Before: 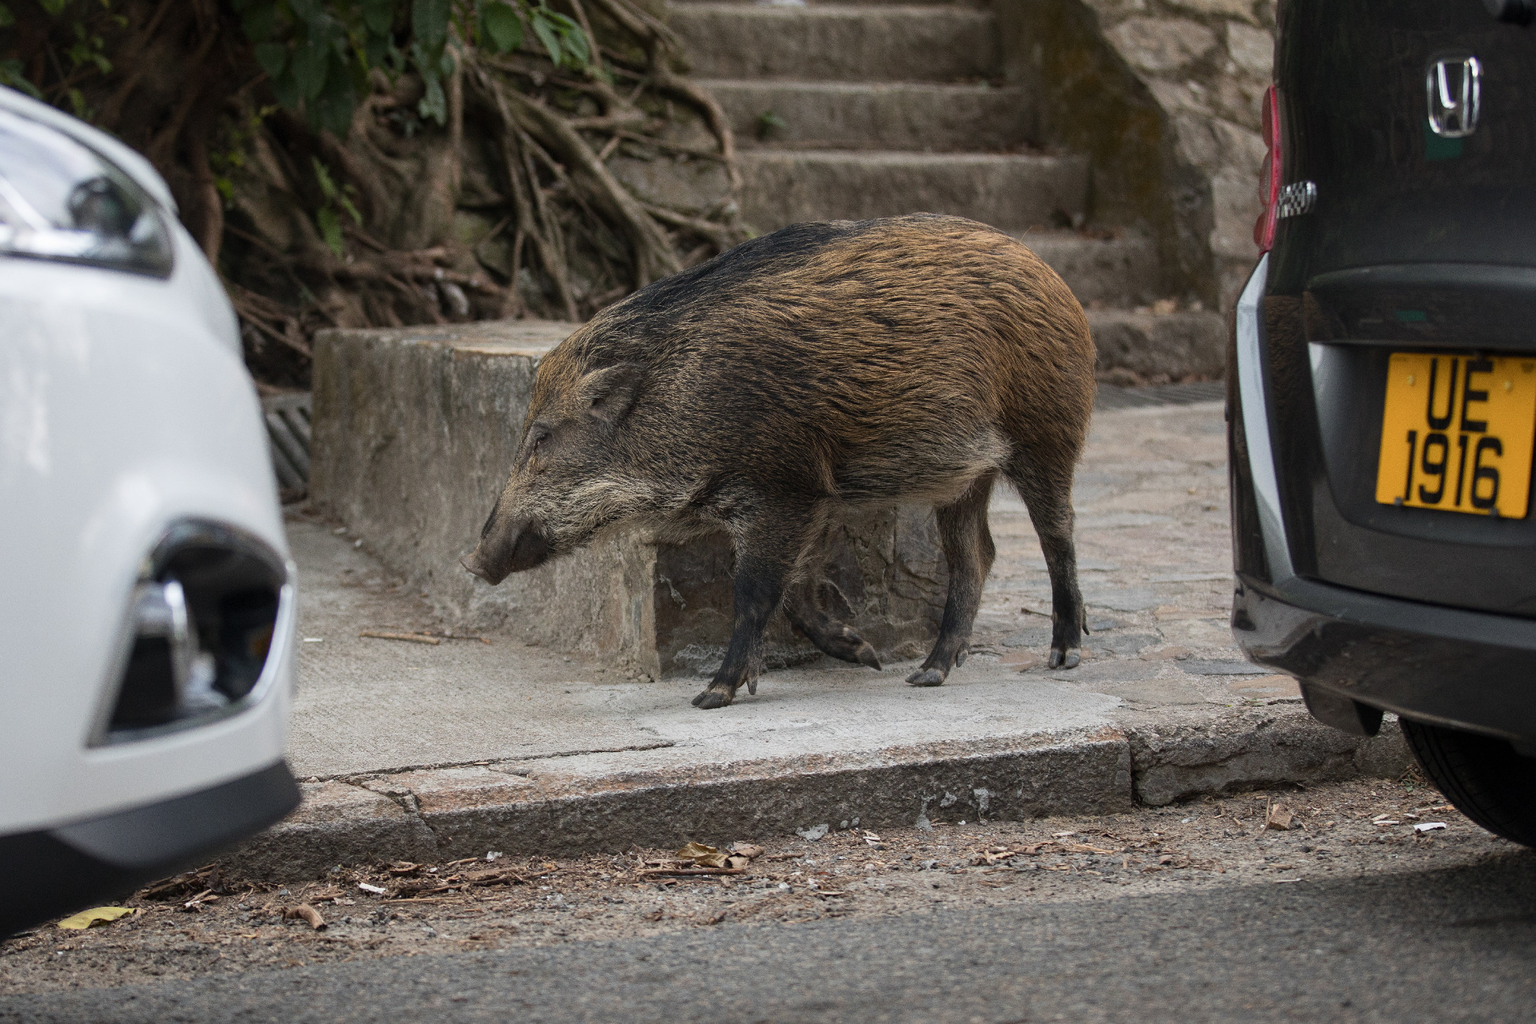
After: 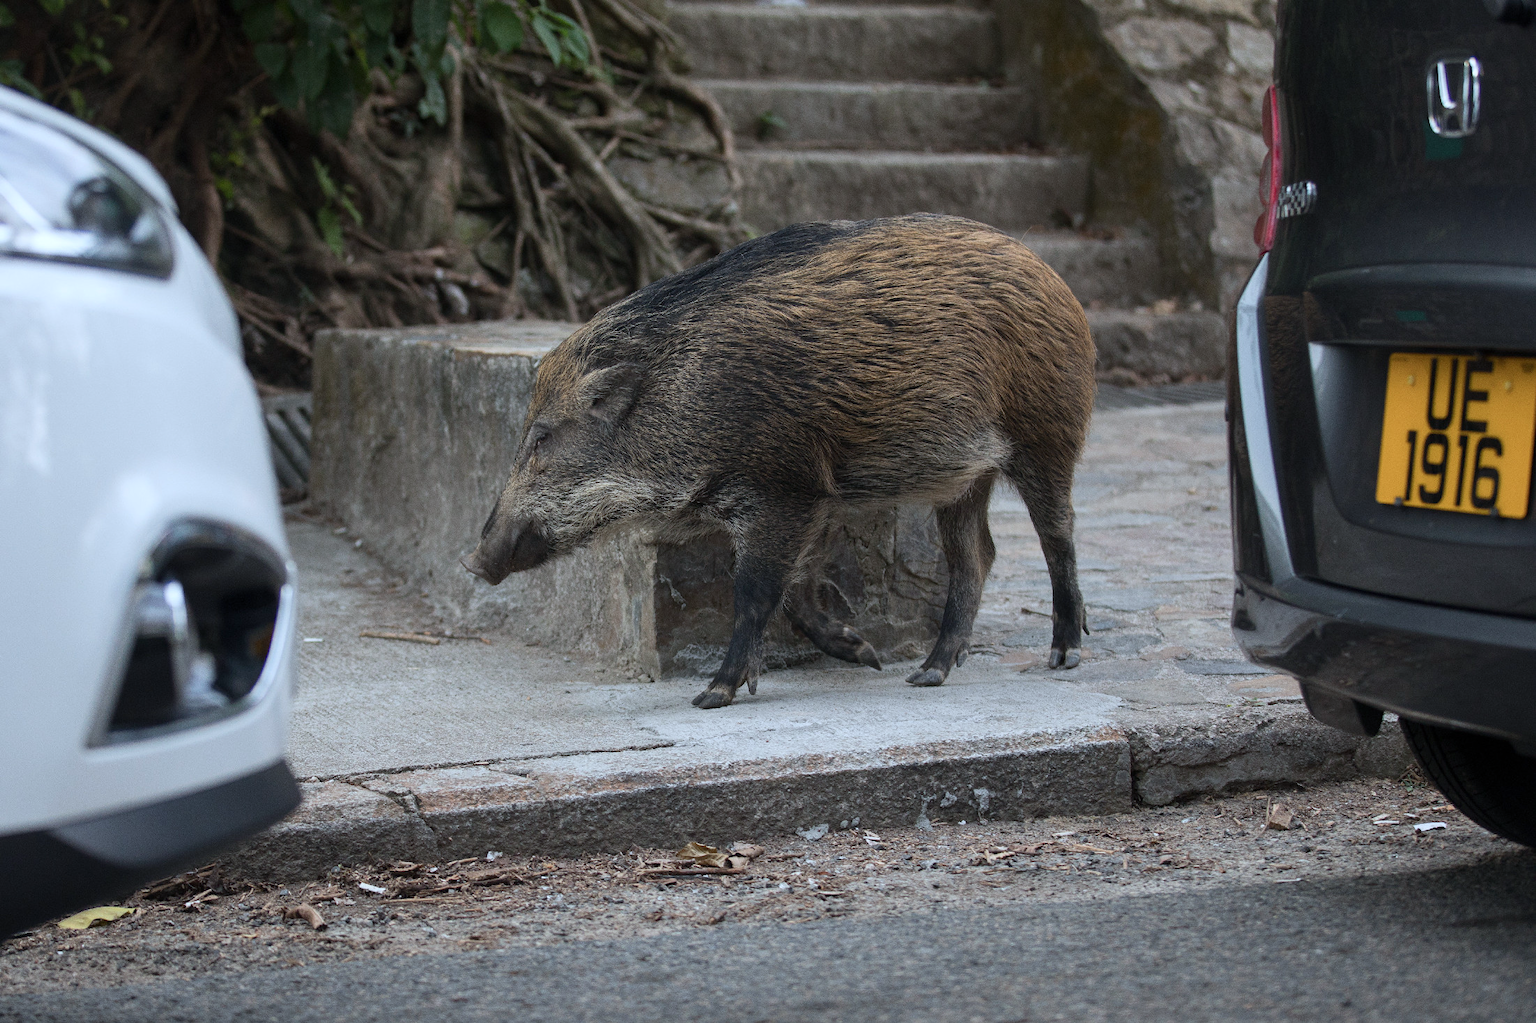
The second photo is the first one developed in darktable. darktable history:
color calibration: illuminant custom, x 0.368, y 0.373, temperature 4332.98 K
